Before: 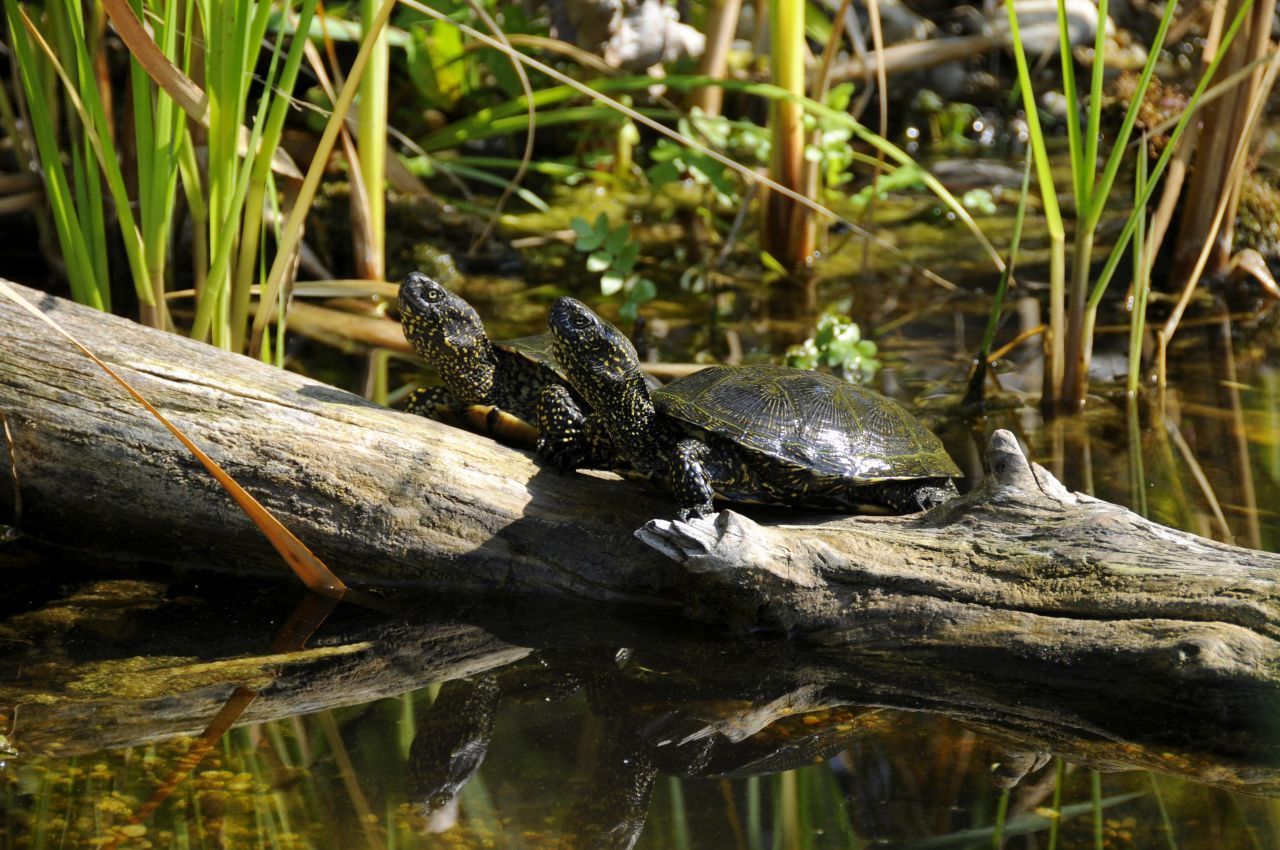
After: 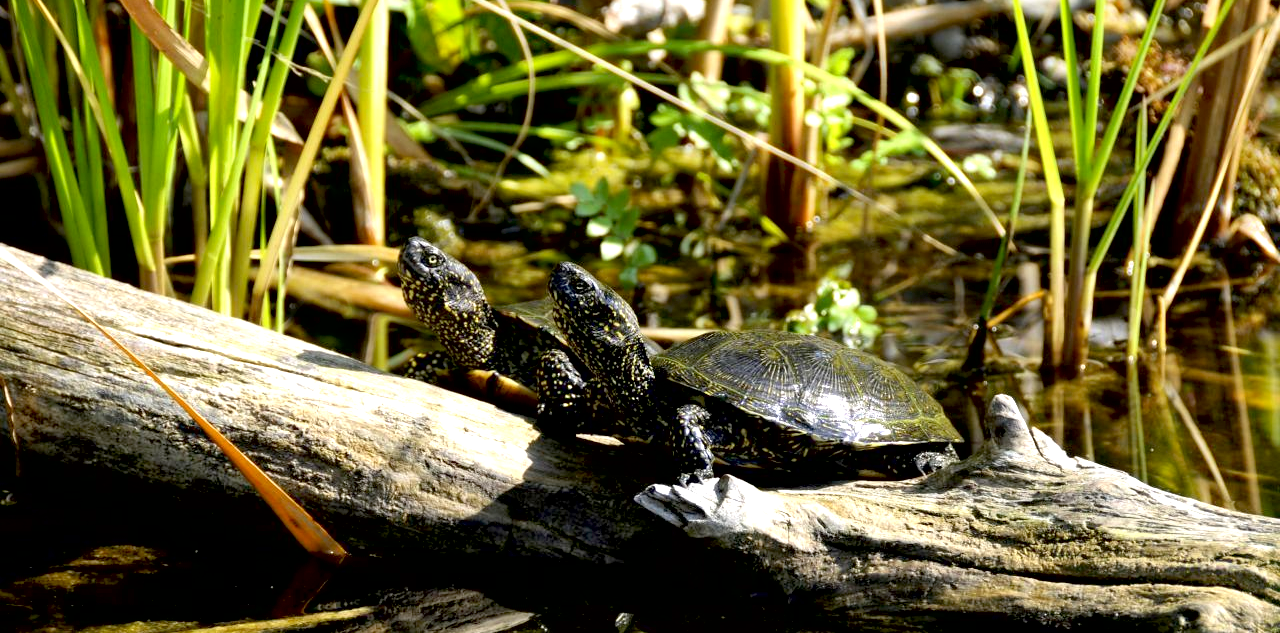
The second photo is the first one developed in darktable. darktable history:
local contrast: mode bilateral grid, contrast 19, coarseness 50, detail 130%, midtone range 0.2
crop: top 4.189%, bottom 21.321%
exposure: black level correction 0.012, exposure 0.694 EV, compensate highlight preservation false
